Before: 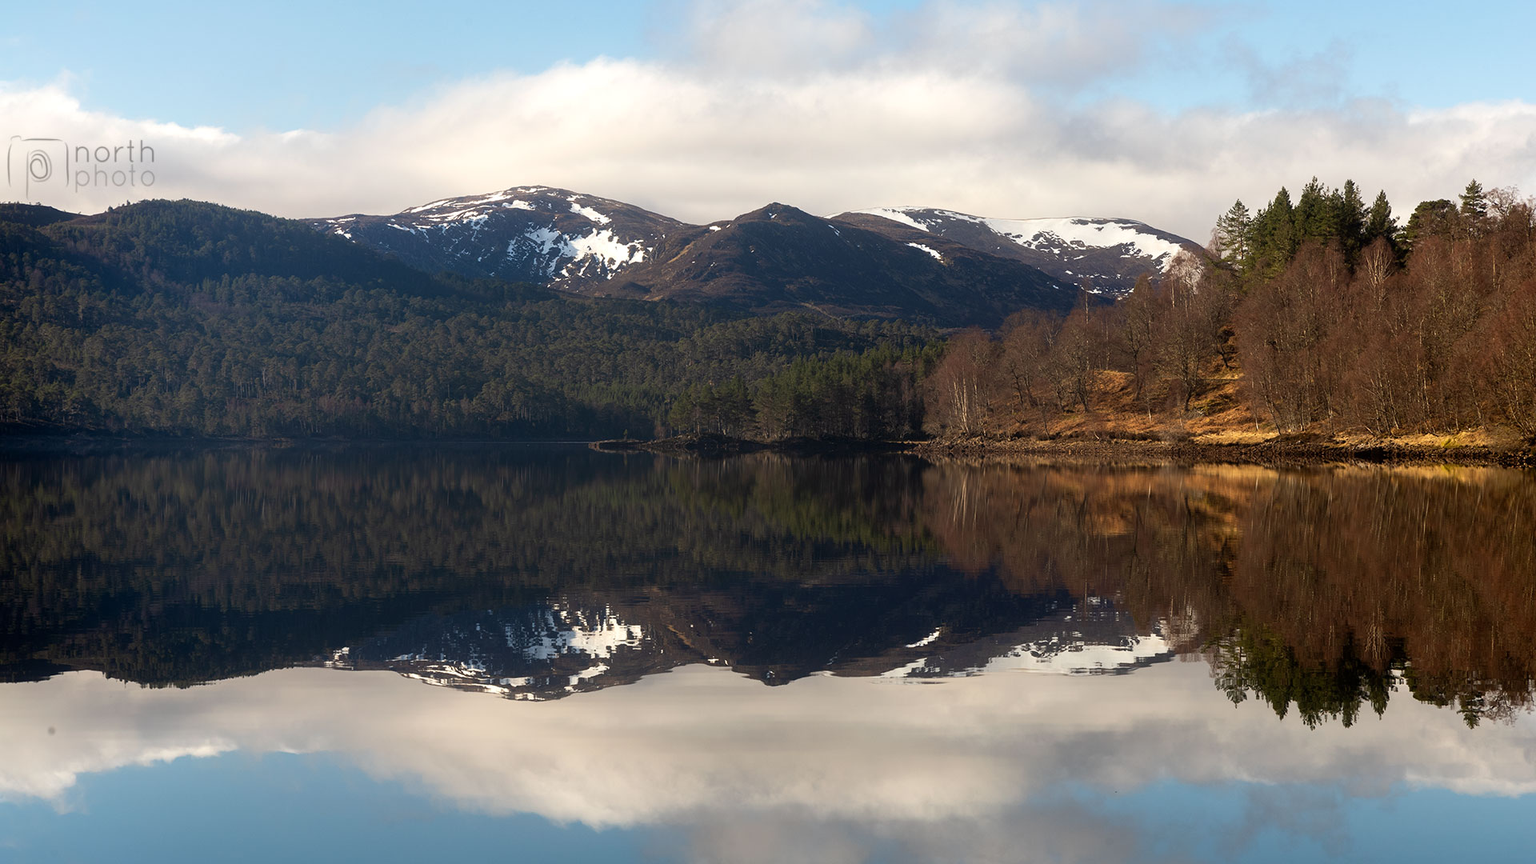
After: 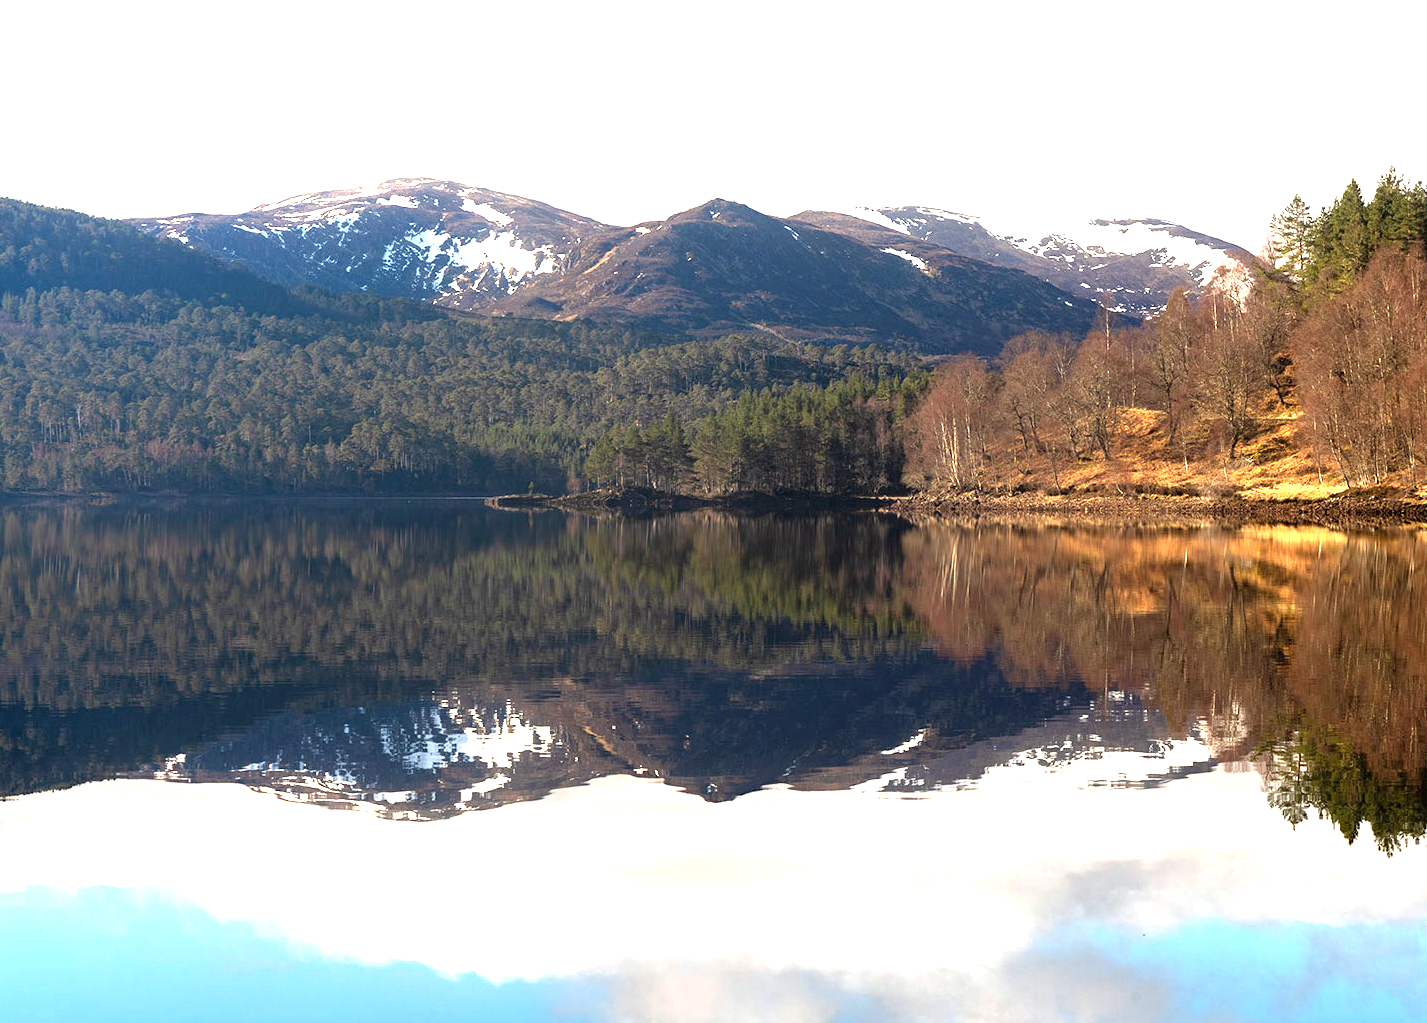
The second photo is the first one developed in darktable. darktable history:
crop and rotate: left 13.1%, top 5.257%, right 12.557%
haze removal: compatibility mode true, adaptive false
exposure: black level correction 0, exposure 1.455 EV, compensate exposure bias true, compensate highlight preservation false
tone equalizer: -8 EV -0.387 EV, -7 EV -0.36 EV, -6 EV -0.319 EV, -5 EV -0.188 EV, -3 EV 0.243 EV, -2 EV 0.334 EV, -1 EV 0.395 EV, +0 EV 0.402 EV
